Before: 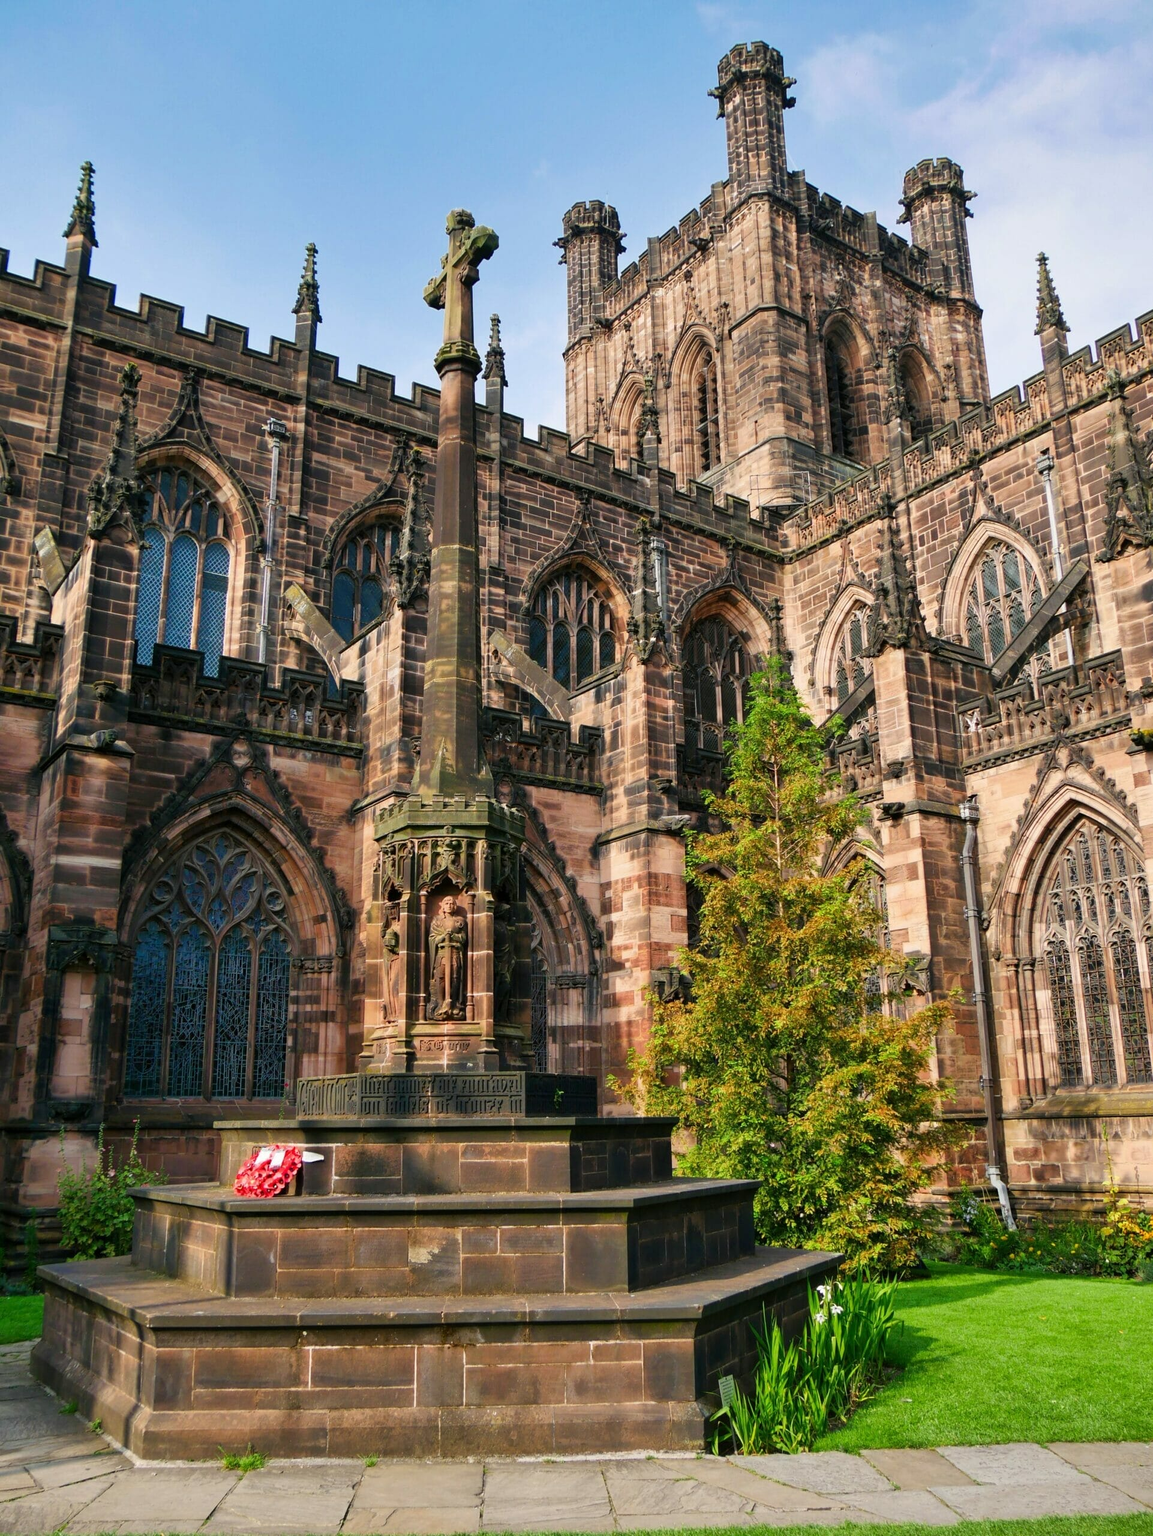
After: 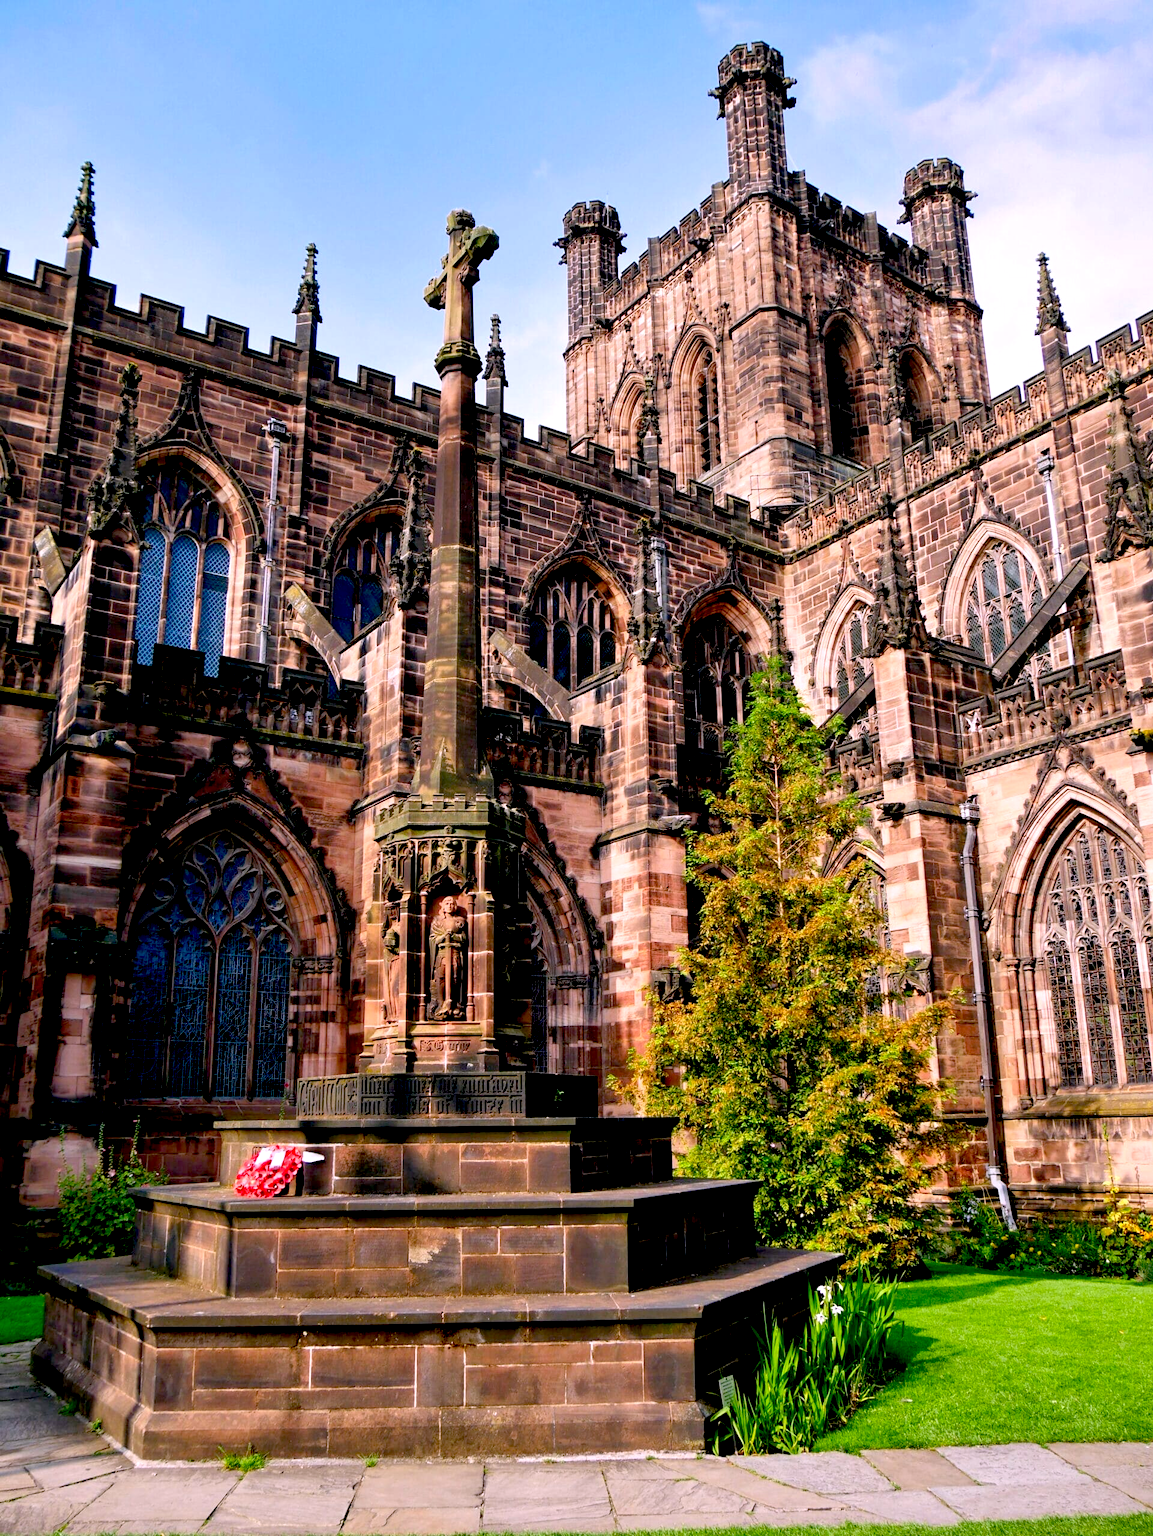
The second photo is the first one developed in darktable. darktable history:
exposure: black level correction 0.031, exposure 0.304 EV, compensate highlight preservation false
white balance: red 1.066, blue 1.119
